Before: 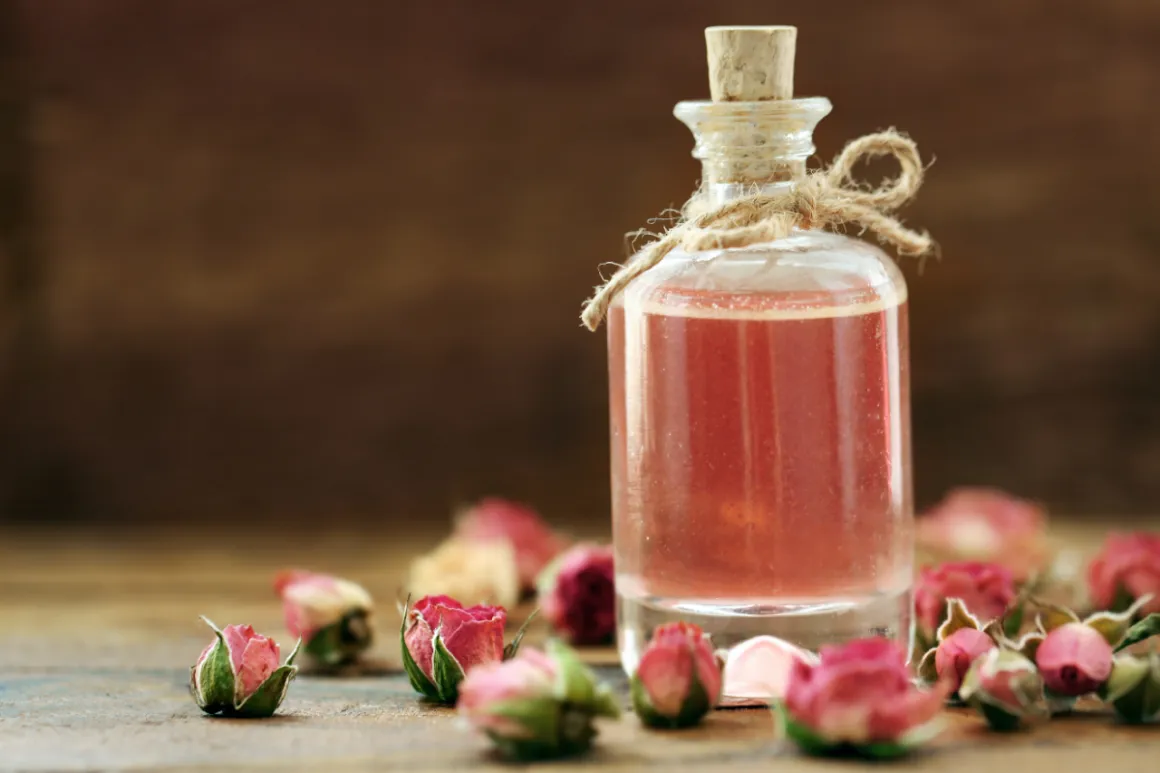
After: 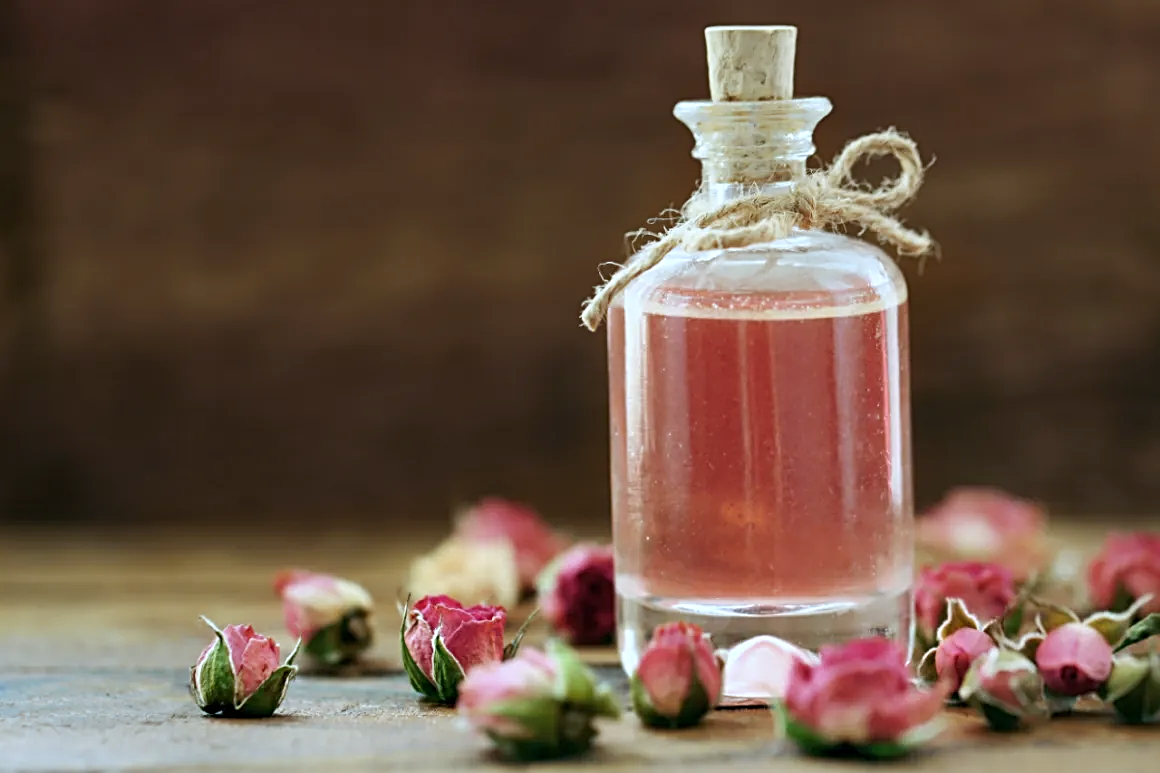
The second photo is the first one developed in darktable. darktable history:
sharpen: radius 2.767
exposure: compensate exposure bias true, compensate highlight preservation false
white balance: red 0.924, blue 1.095
